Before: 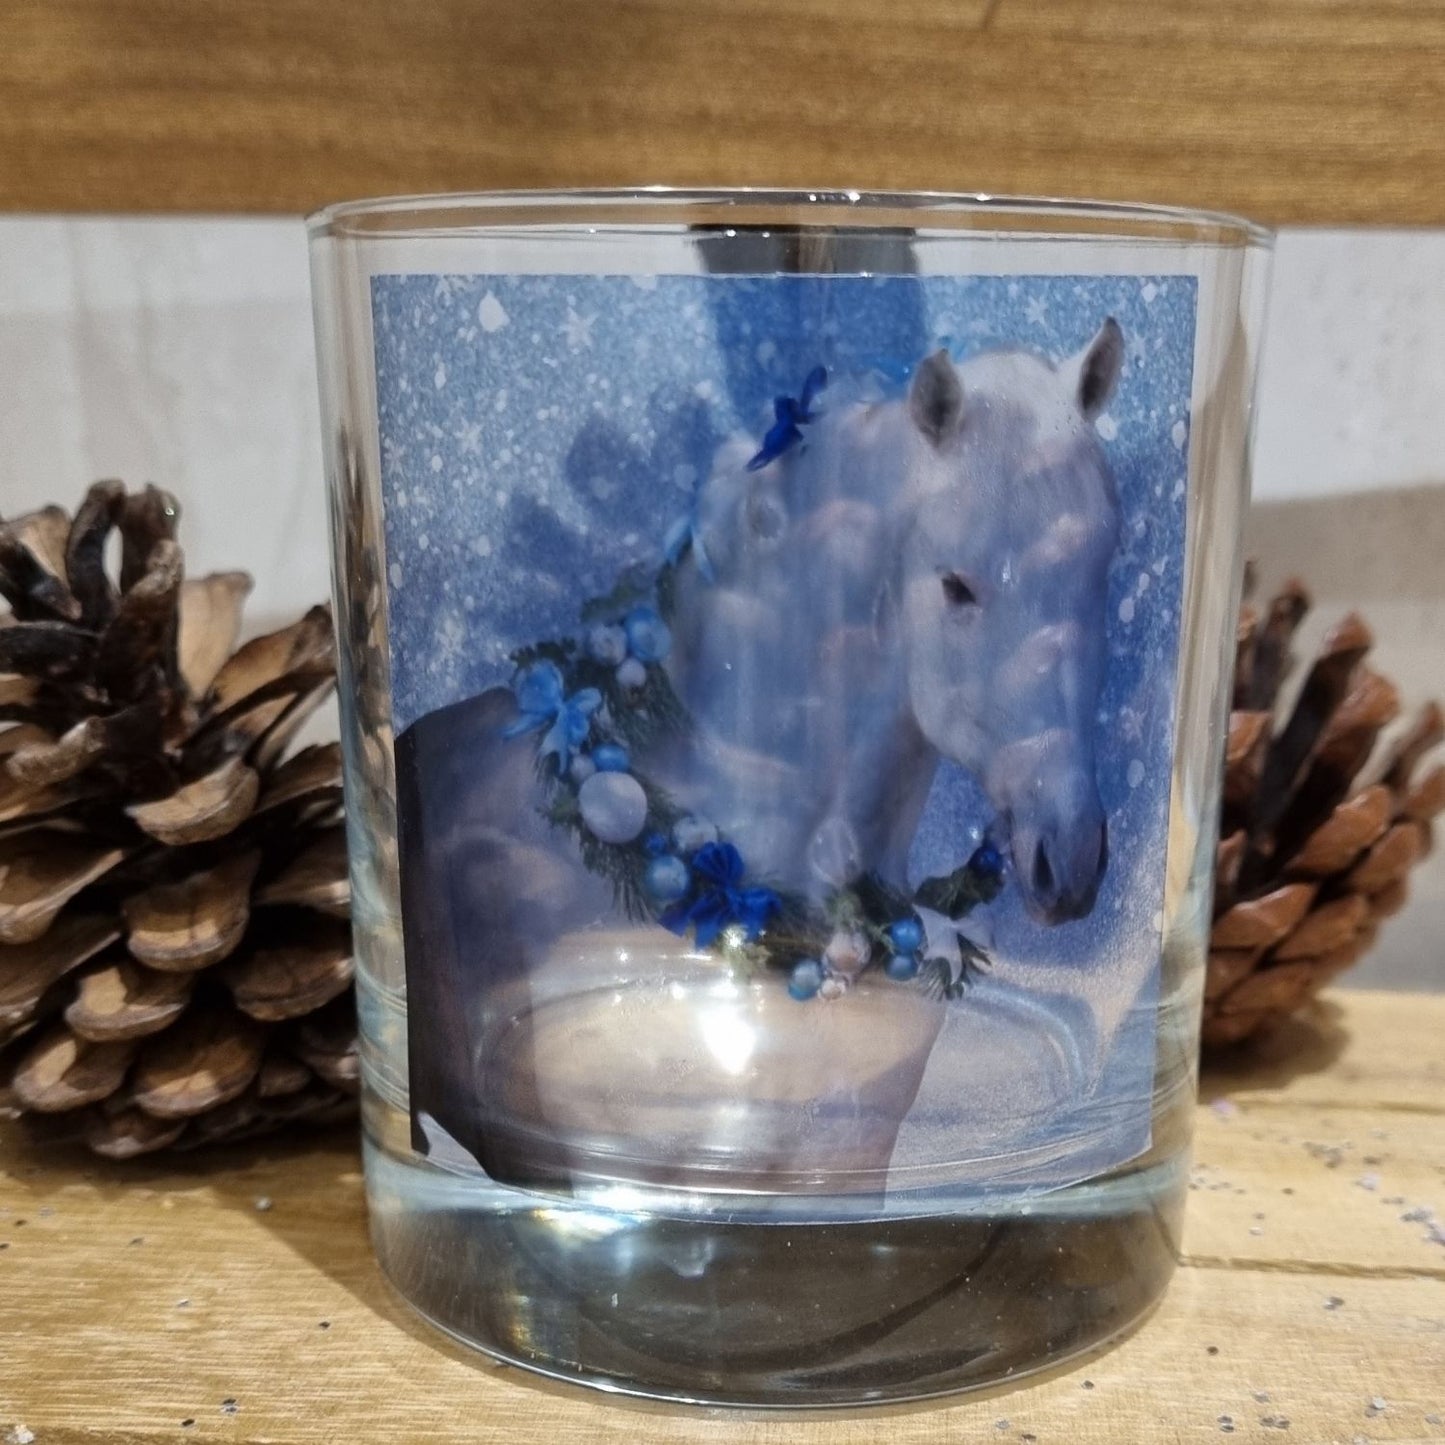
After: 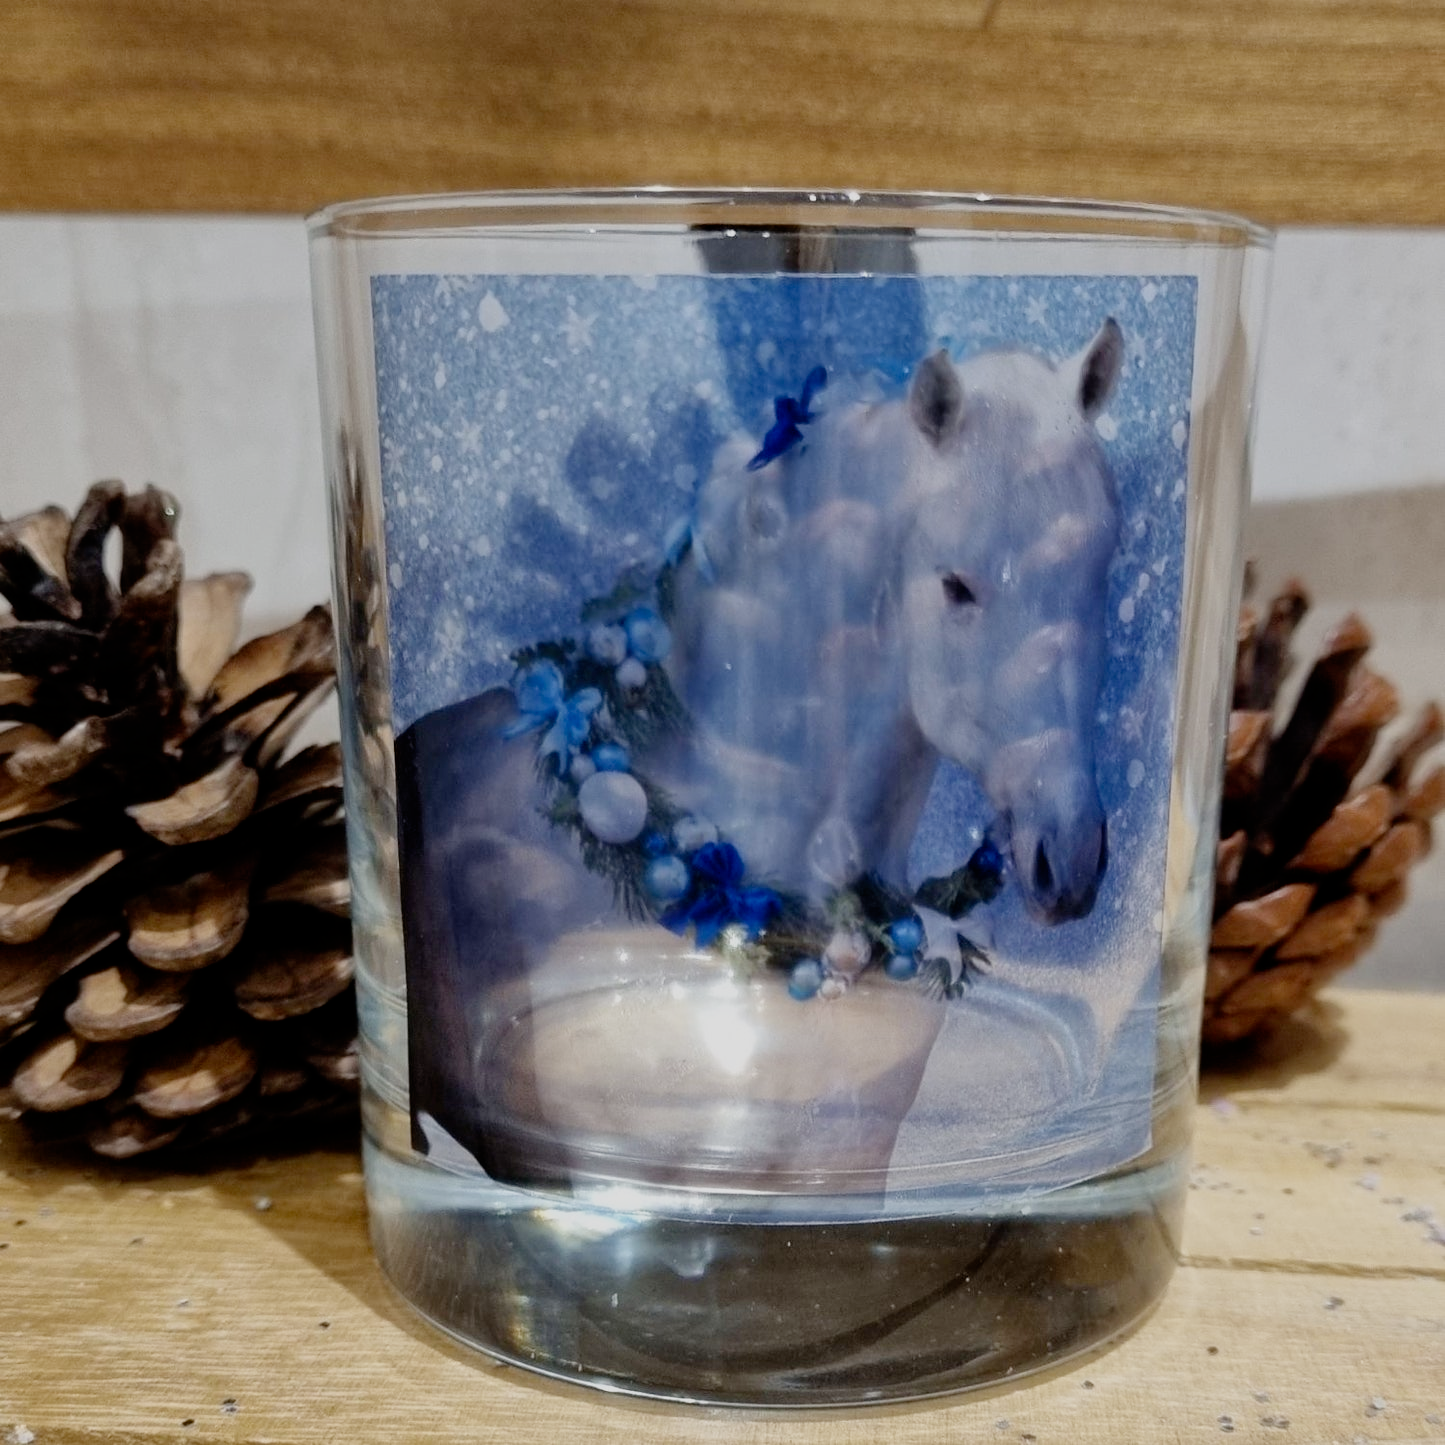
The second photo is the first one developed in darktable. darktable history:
filmic rgb: black relative exposure -7.93 EV, white relative exposure 4.11 EV, hardness 4.02, latitude 52.11%, contrast 1.009, shadows ↔ highlights balance 5.07%, preserve chrominance no, color science v3 (2019), use custom middle-gray values true
